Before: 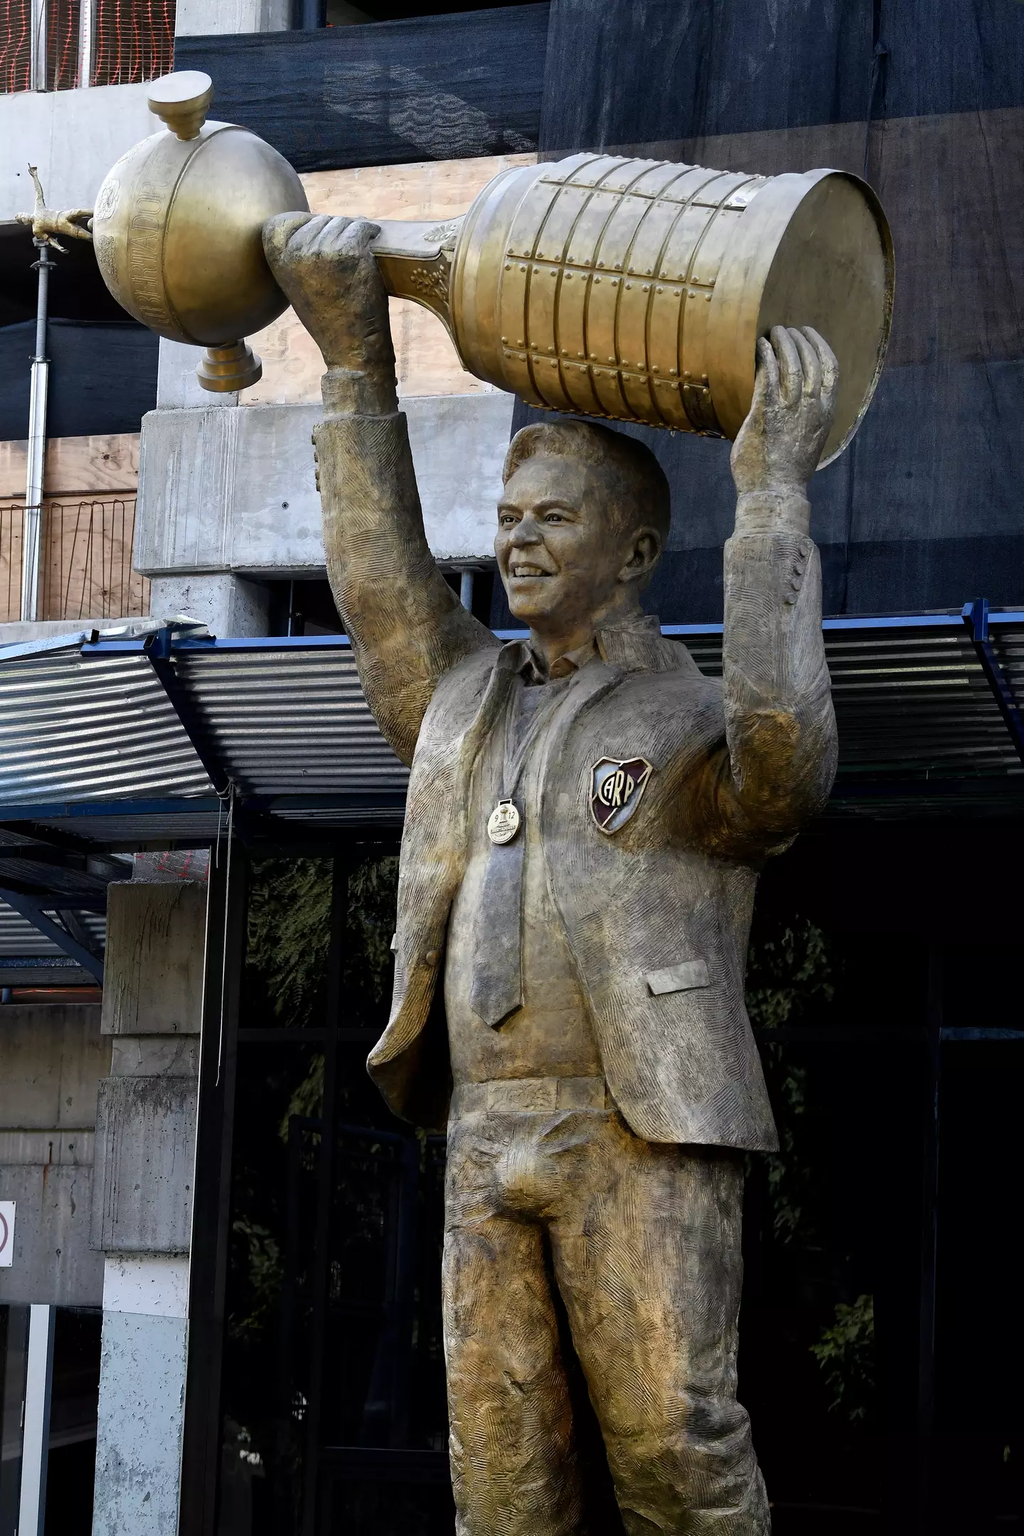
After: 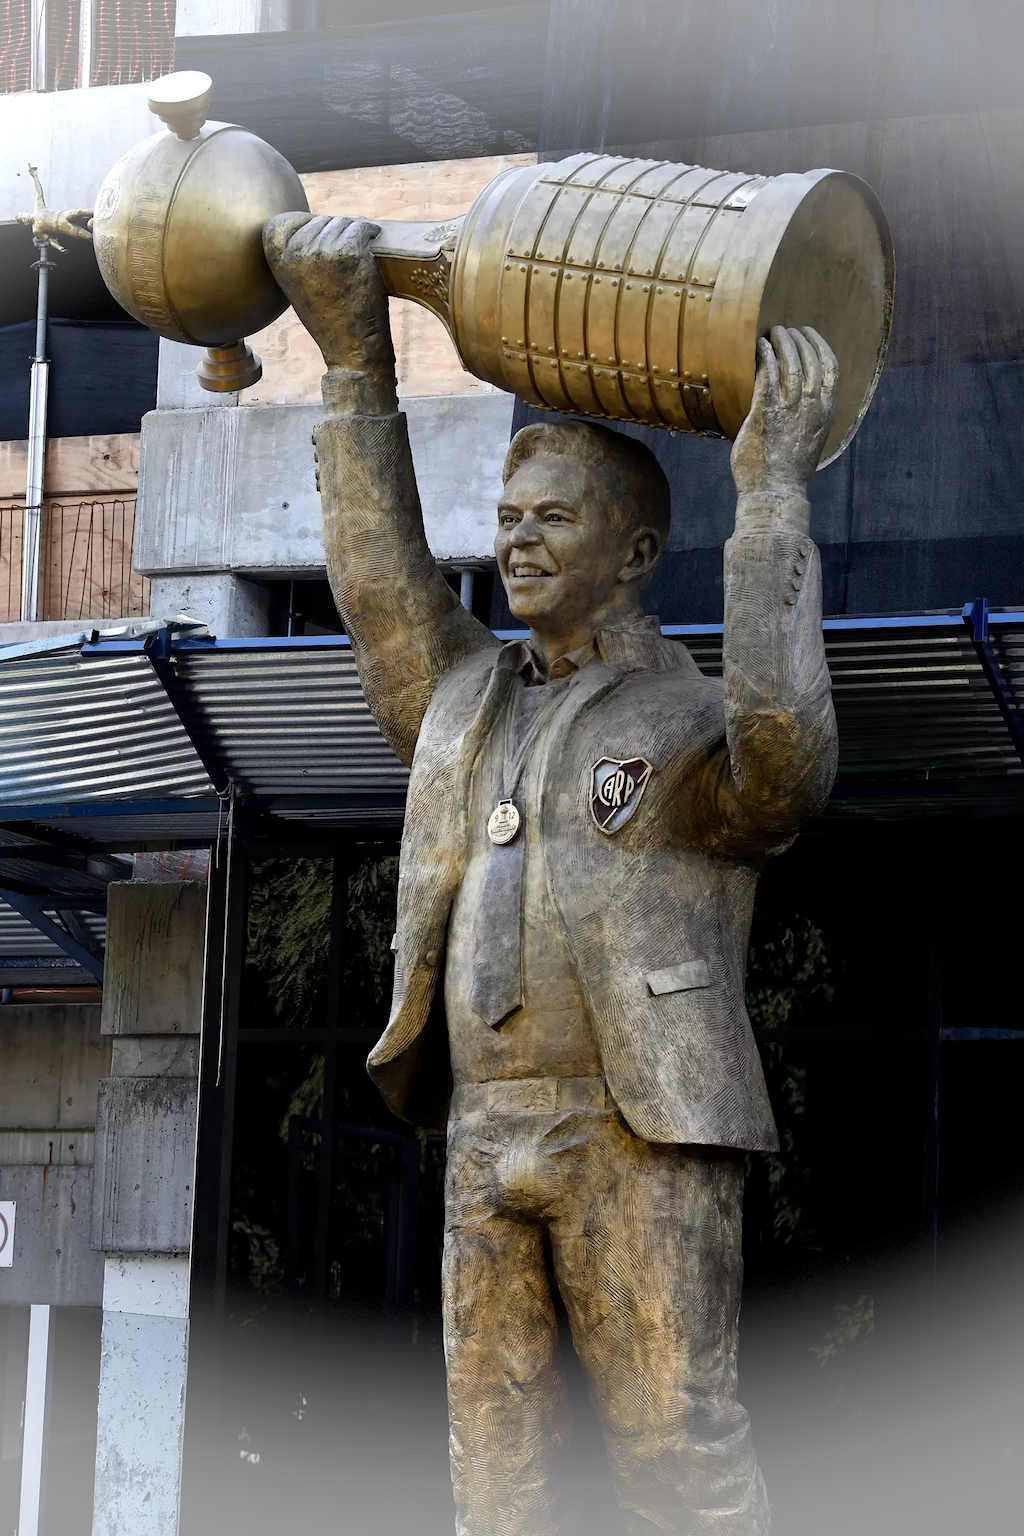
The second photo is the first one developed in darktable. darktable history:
vignetting: fall-off start 99.86%, brightness 0.318, saturation -0.001, width/height ratio 1.302, dithering 8-bit output, unbound false
